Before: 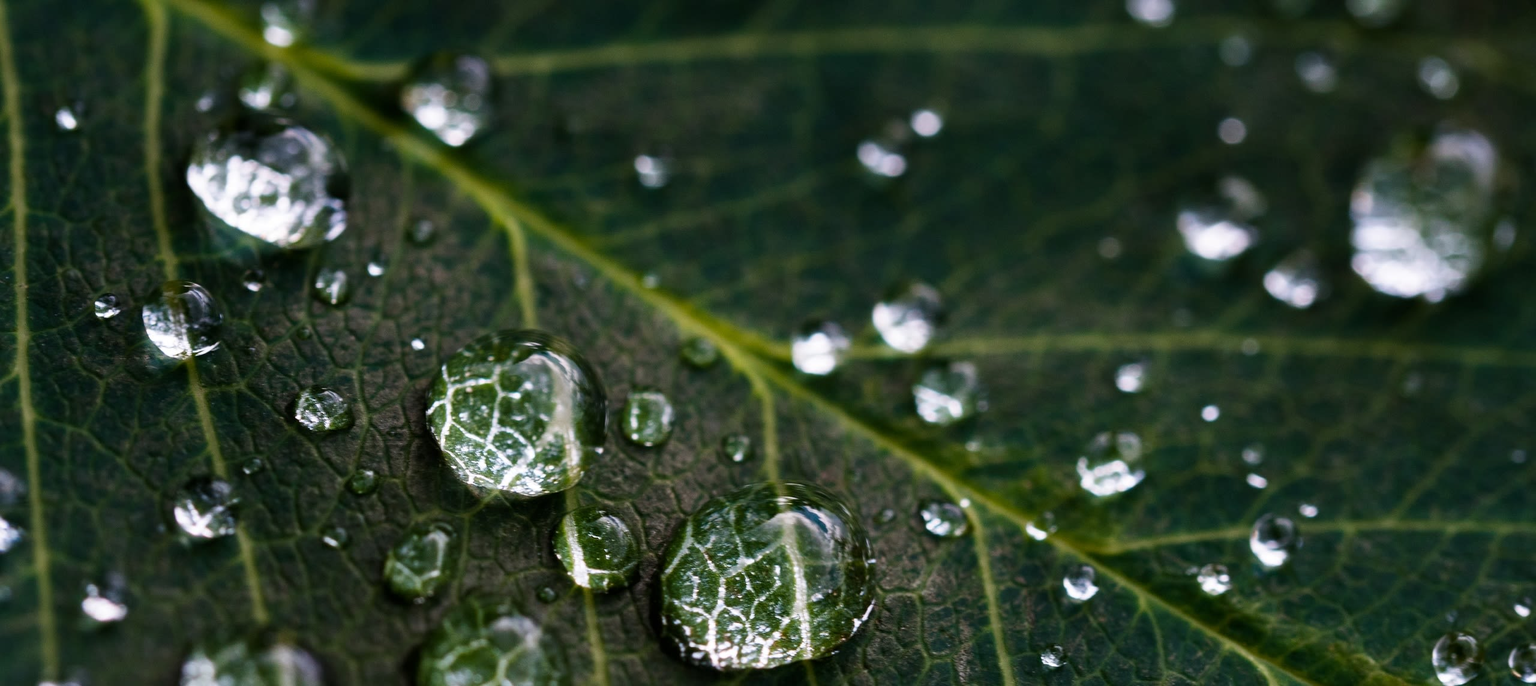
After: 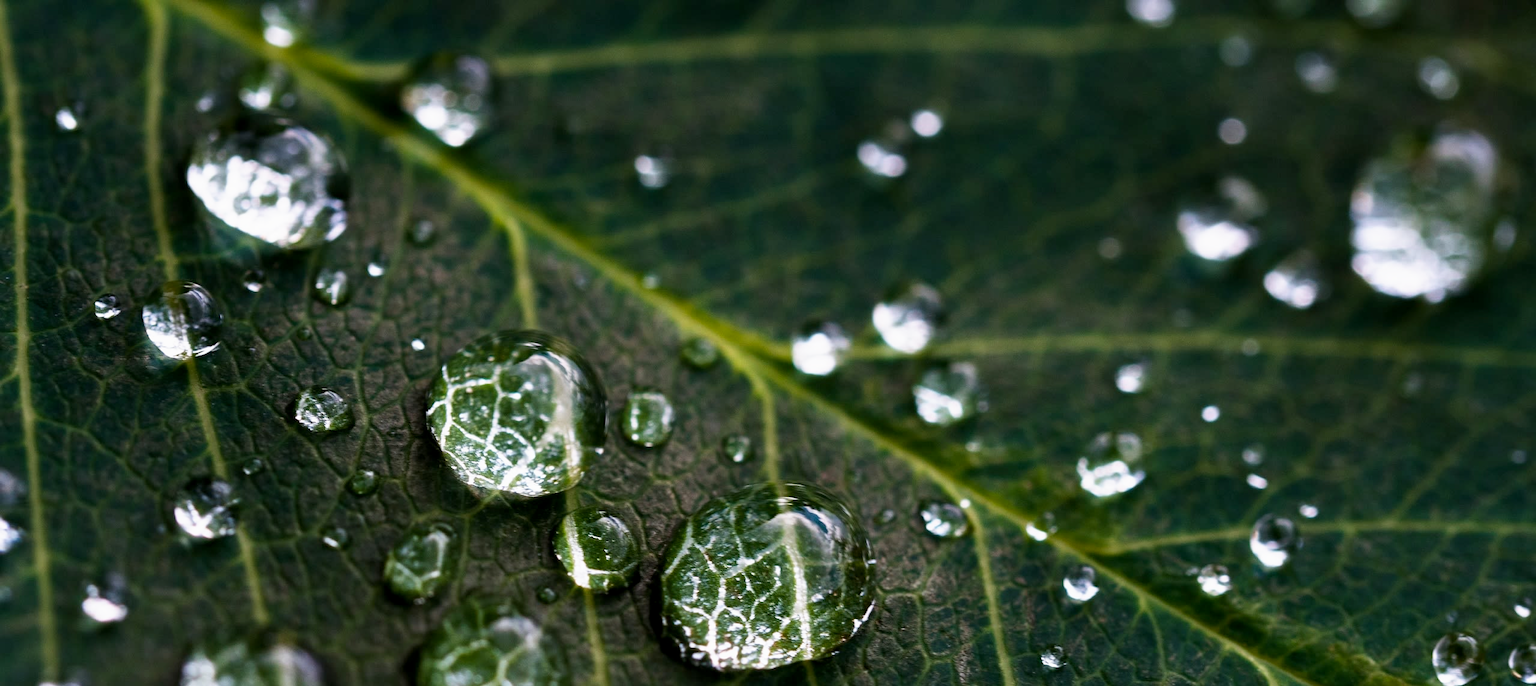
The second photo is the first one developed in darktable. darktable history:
base curve: curves: ch0 [(0, 0) (0.688, 0.865) (1, 1)], preserve colors none
exposure: black level correction 0.002, exposure -0.108 EV, compensate highlight preservation false
